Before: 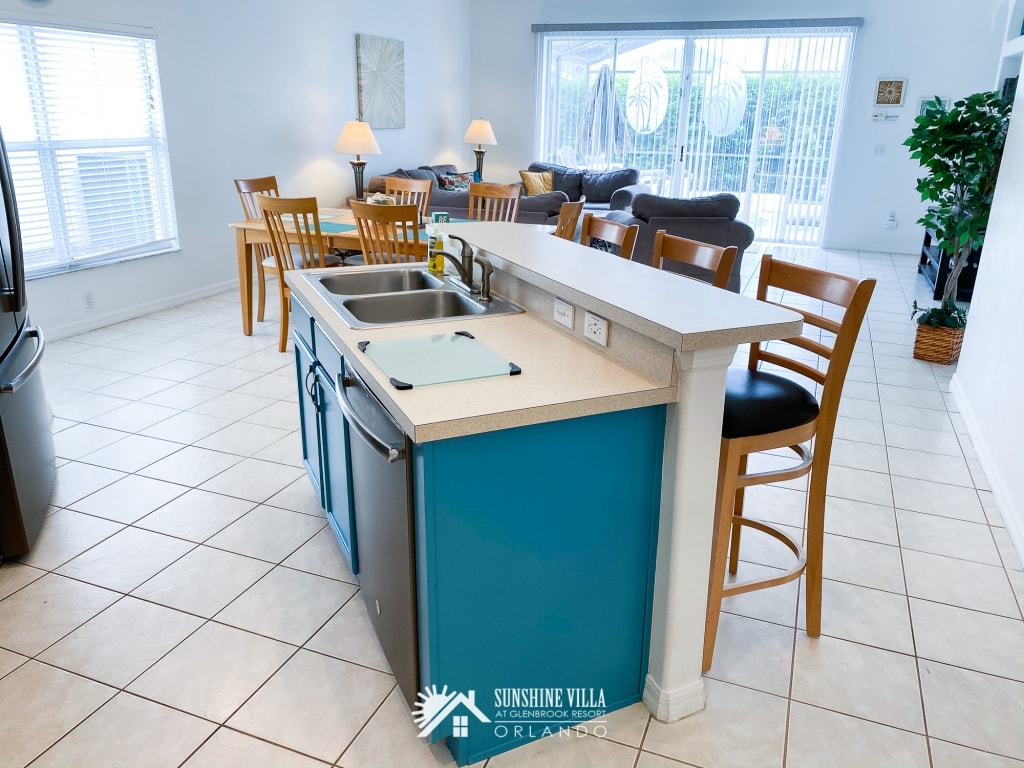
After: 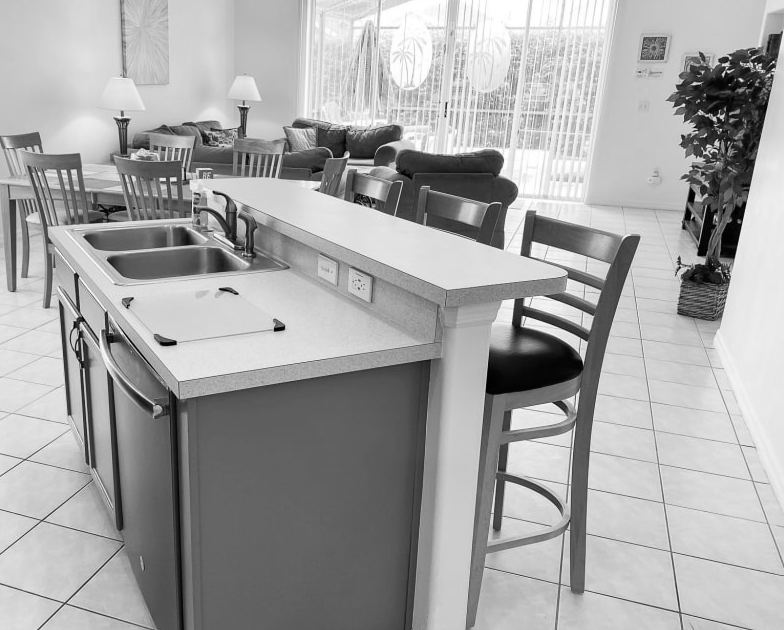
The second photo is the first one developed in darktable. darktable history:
crop: left 23.095%, top 5.827%, bottom 11.854%
contrast brightness saturation: saturation -0.05
monochrome: on, module defaults
